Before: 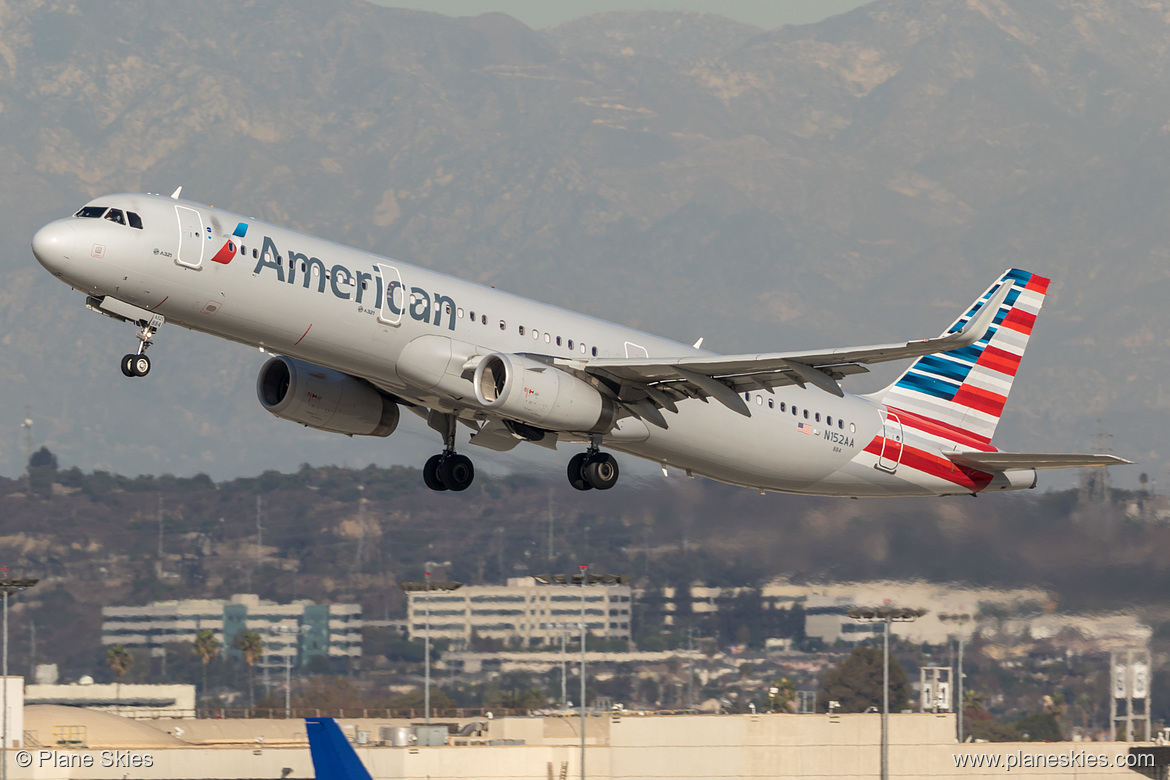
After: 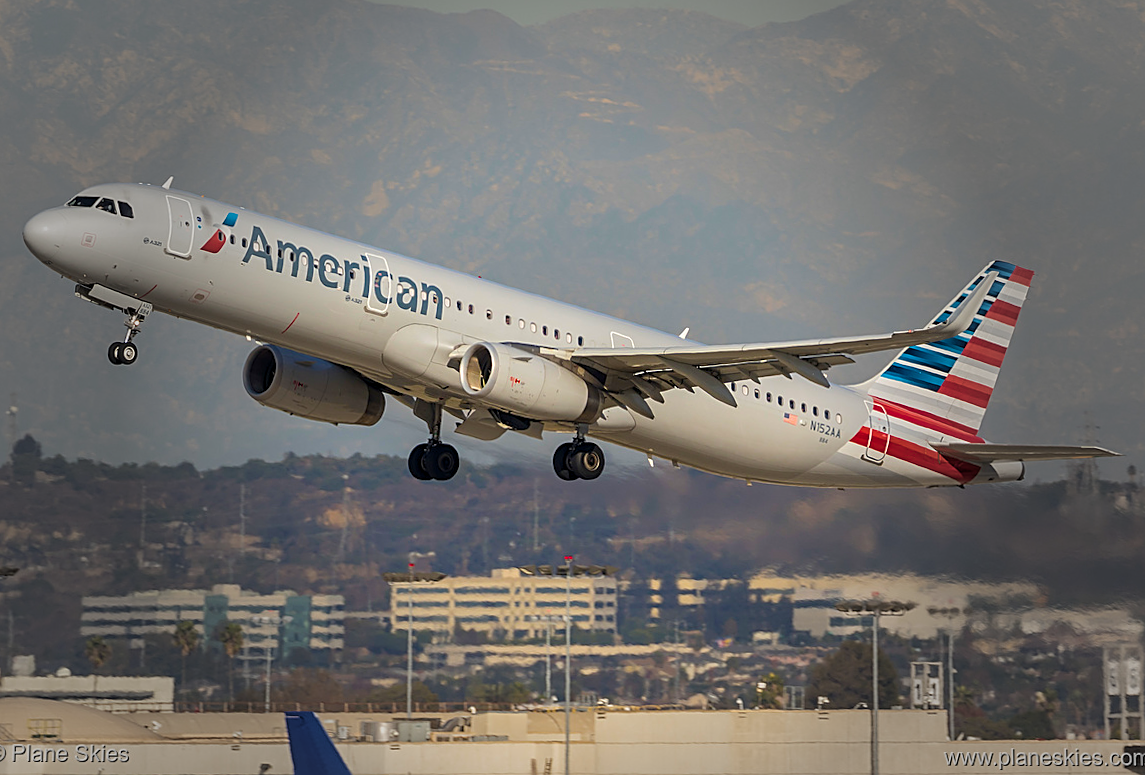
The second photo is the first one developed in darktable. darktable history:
rotate and perspective: rotation 0.226°, lens shift (vertical) -0.042, crop left 0.023, crop right 0.982, crop top 0.006, crop bottom 0.994
sharpen: on, module defaults
color balance rgb: linear chroma grading › global chroma 25%, perceptual saturation grading › global saturation 50%
vignetting: fall-off start 40%, fall-off radius 40%
